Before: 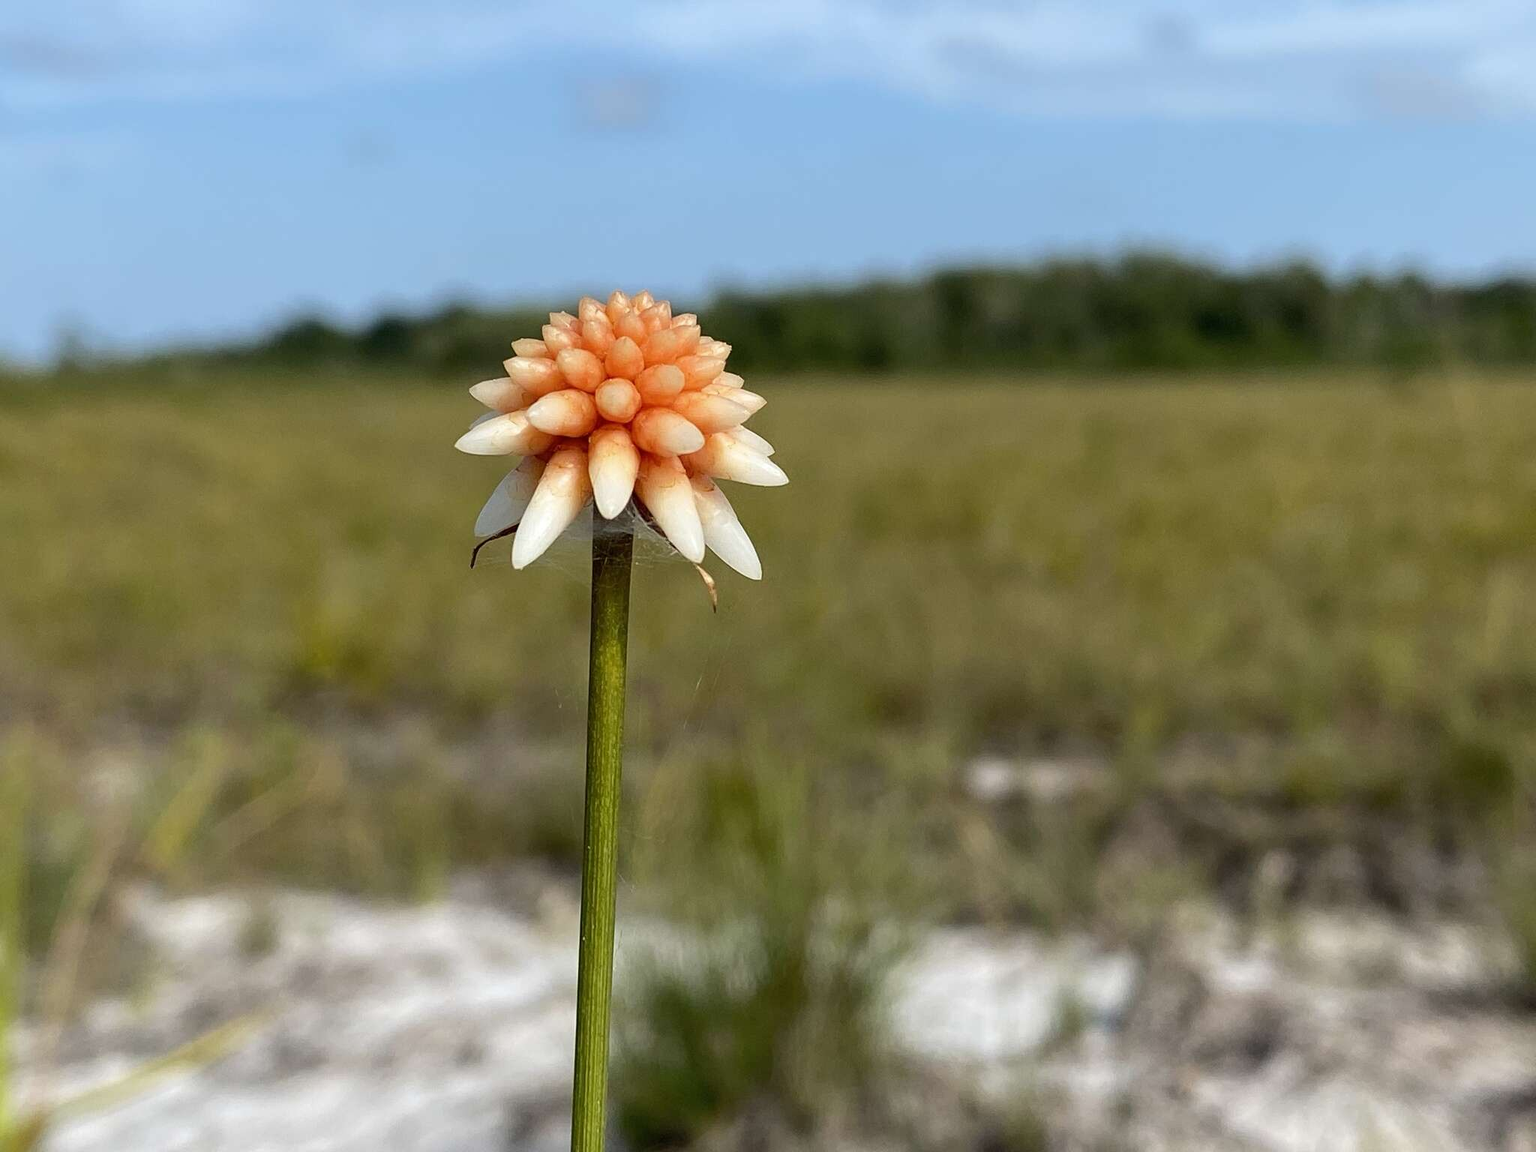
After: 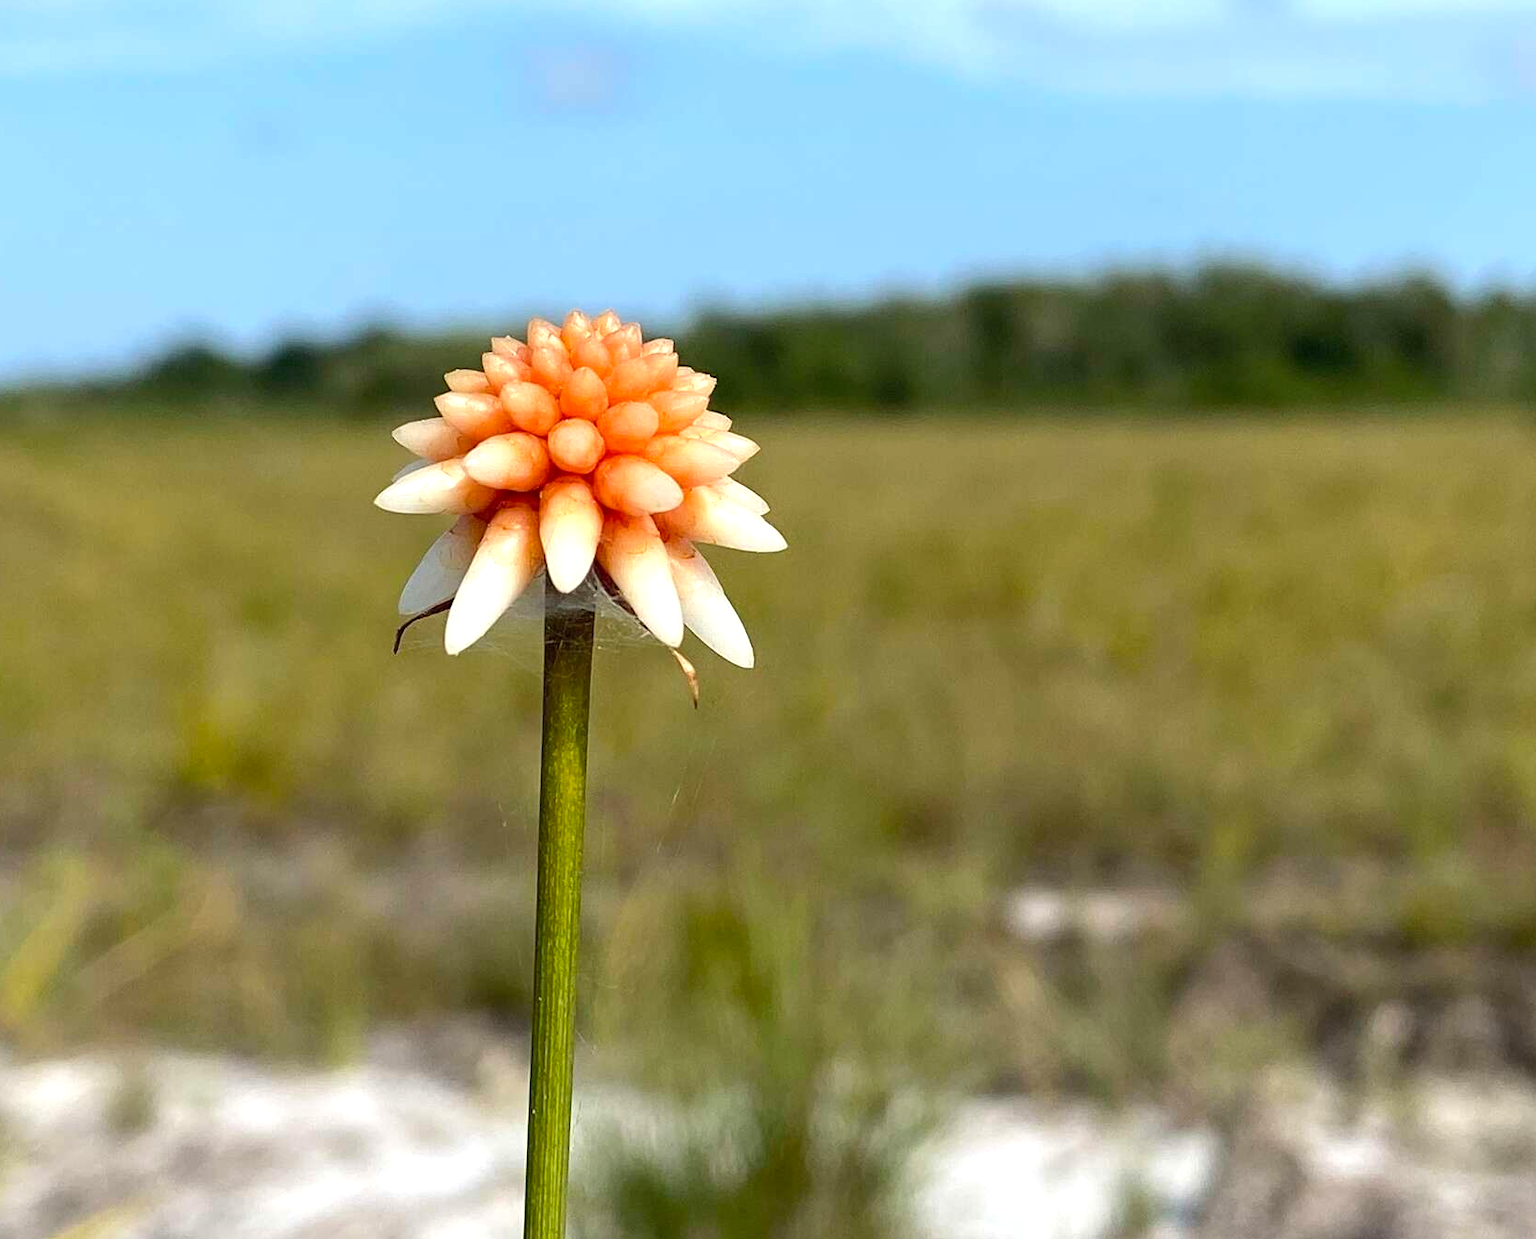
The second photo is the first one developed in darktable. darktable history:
crop: left 9.929%, top 3.475%, right 9.188%, bottom 9.529%
exposure: black level correction 0, exposure 0.5 EV, compensate exposure bias true, compensate highlight preservation false
